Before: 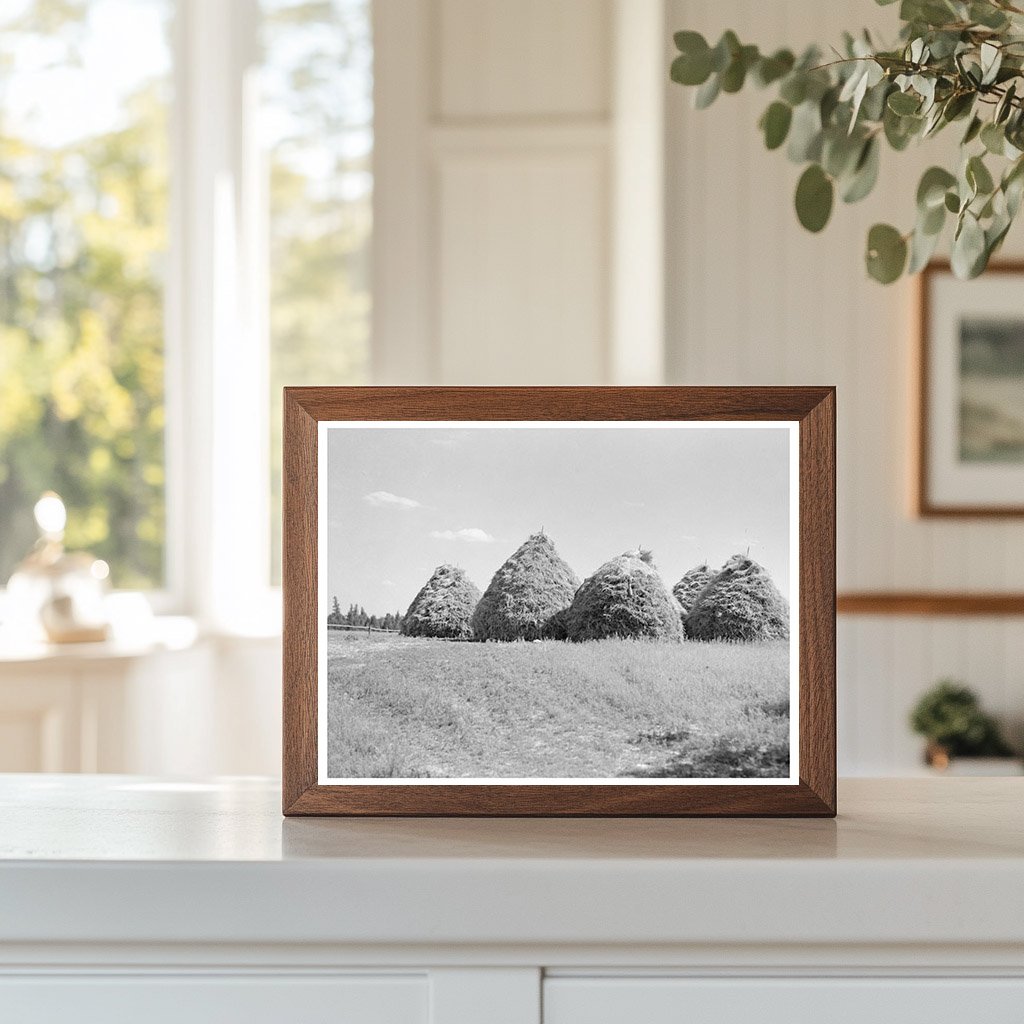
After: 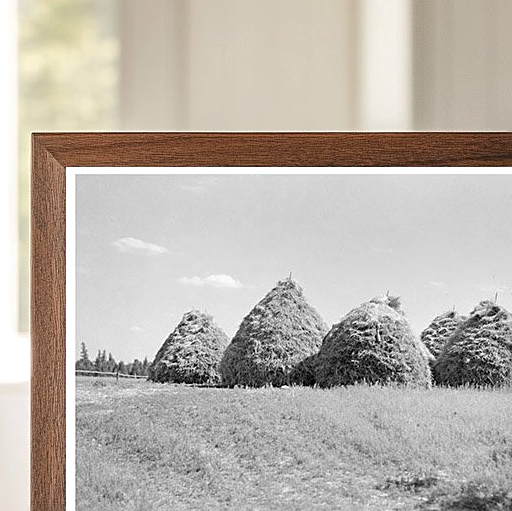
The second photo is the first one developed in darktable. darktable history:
sharpen: radius 1.867, amount 0.411, threshold 1.381
crop: left 24.625%, top 24.844%, right 25.309%, bottom 25.227%
local contrast: highlights 103%, shadows 103%, detail 120%, midtone range 0.2
